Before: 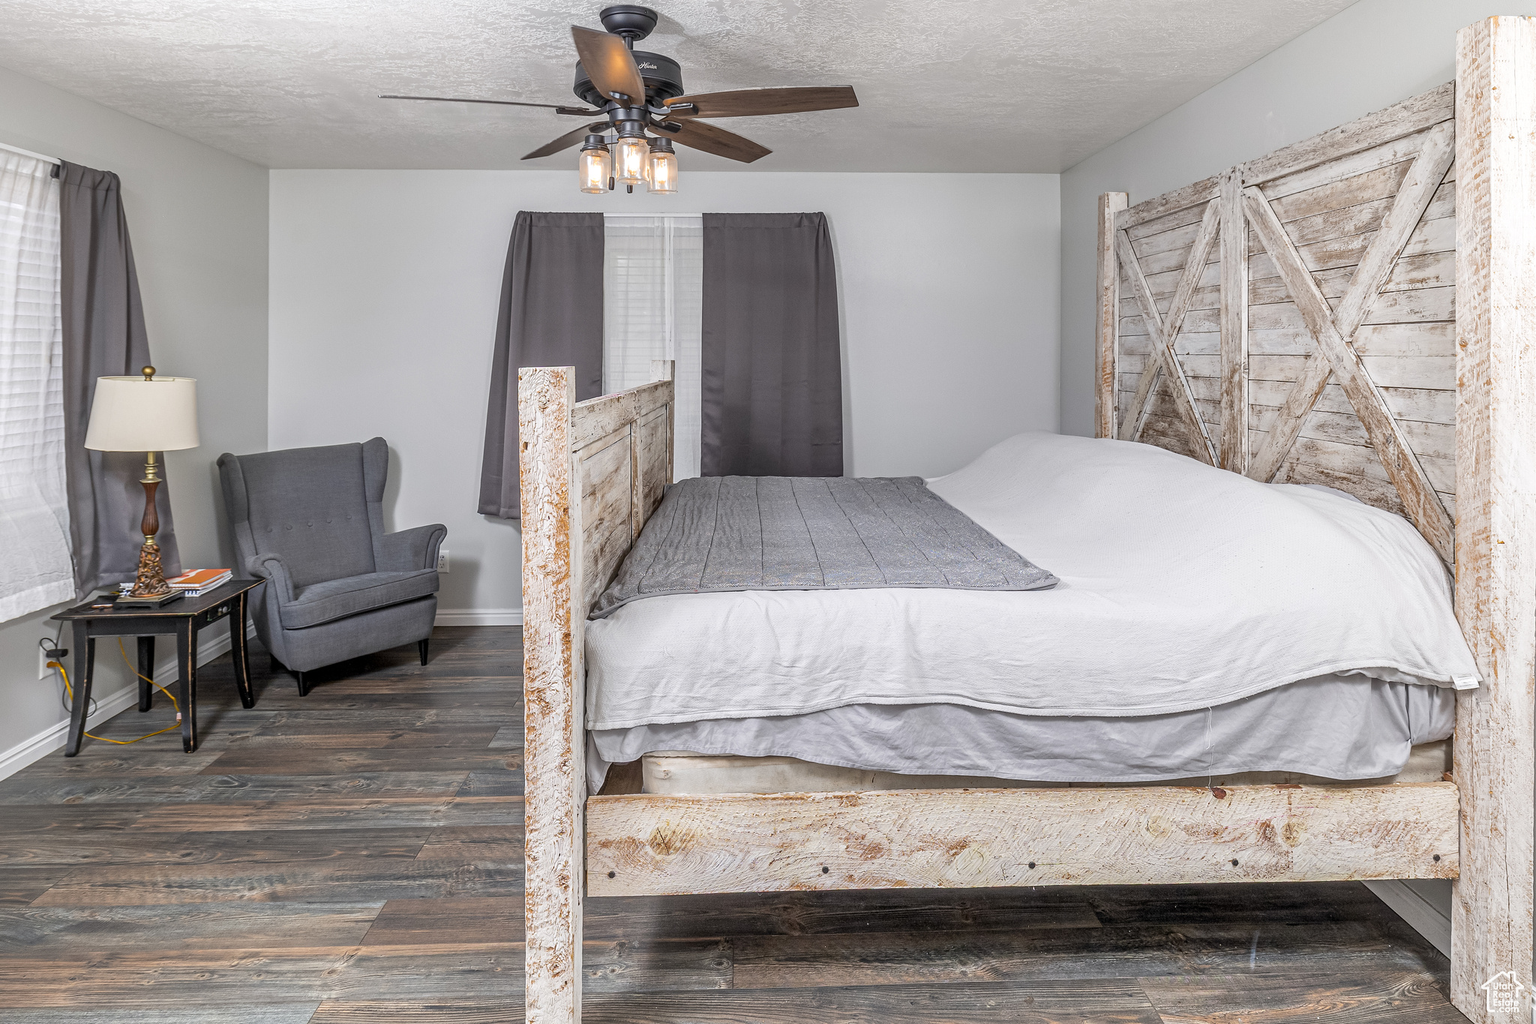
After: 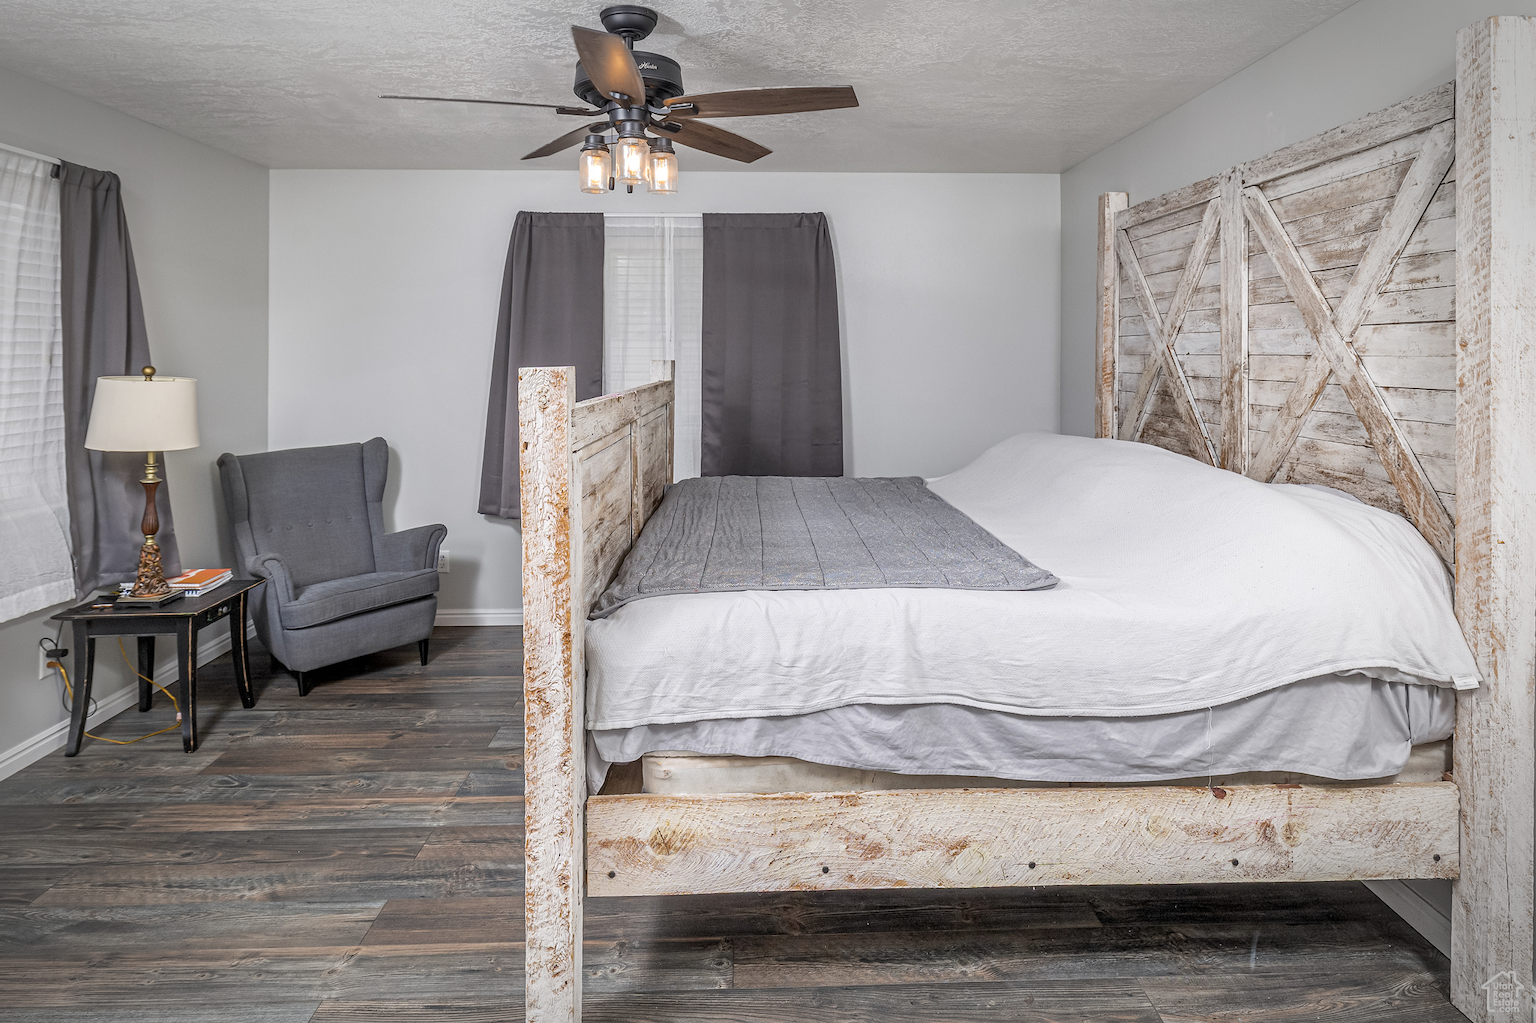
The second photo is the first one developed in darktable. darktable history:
vignetting: fall-off start 67.75%, fall-off radius 66.88%, automatic ratio true, dithering 8-bit output, unbound false
